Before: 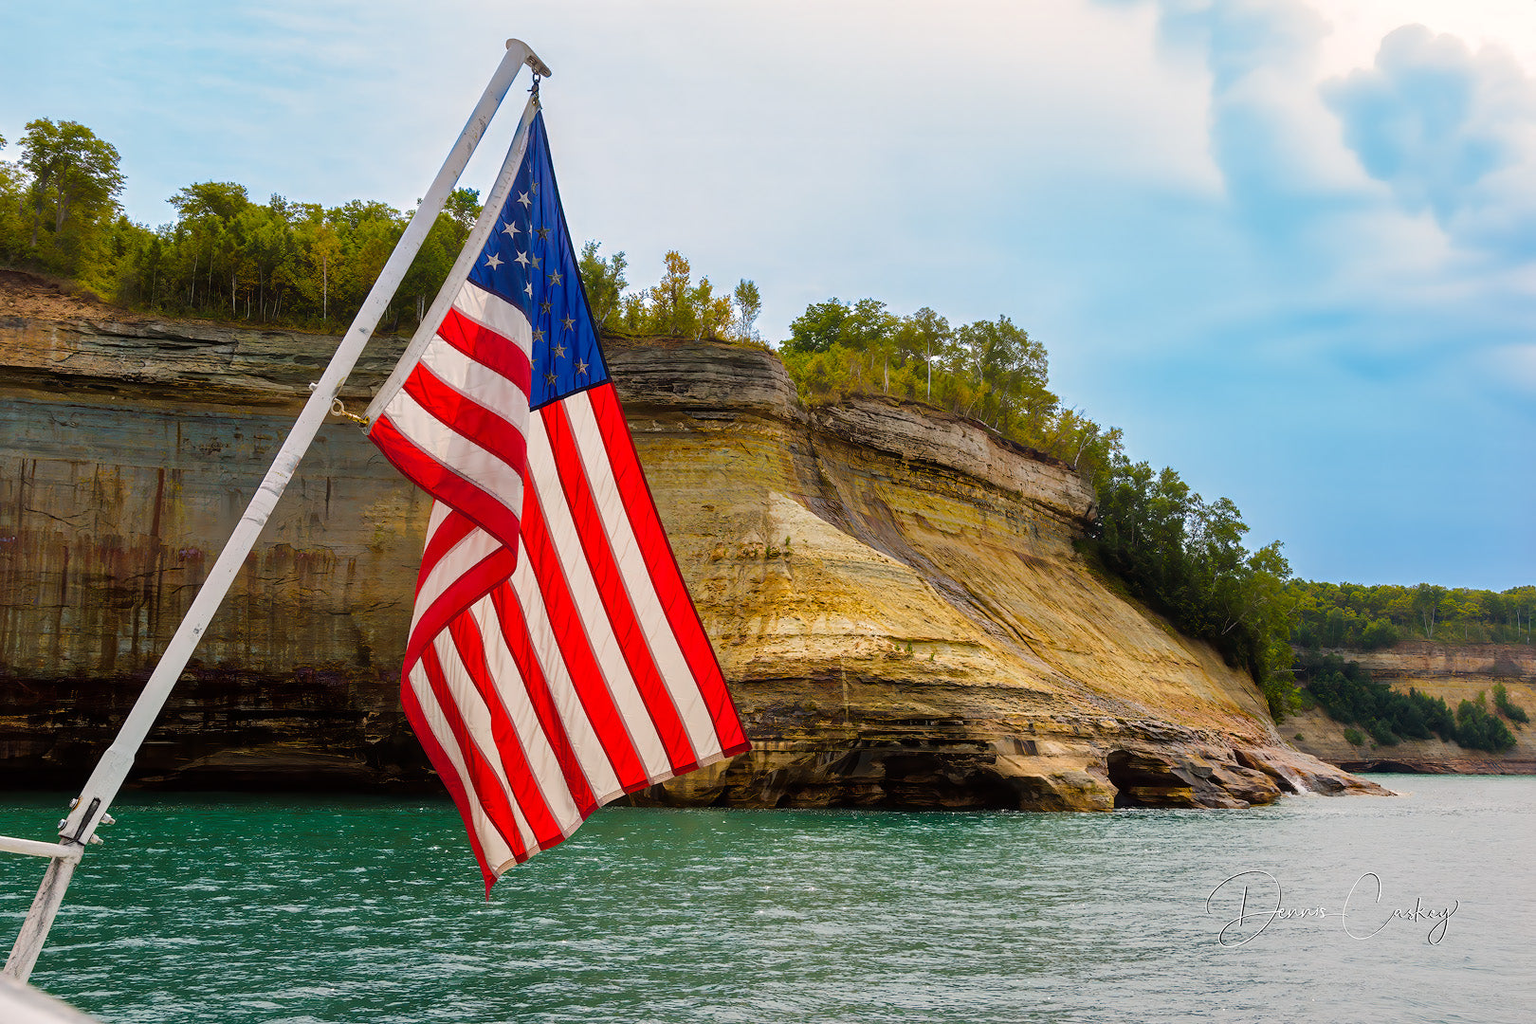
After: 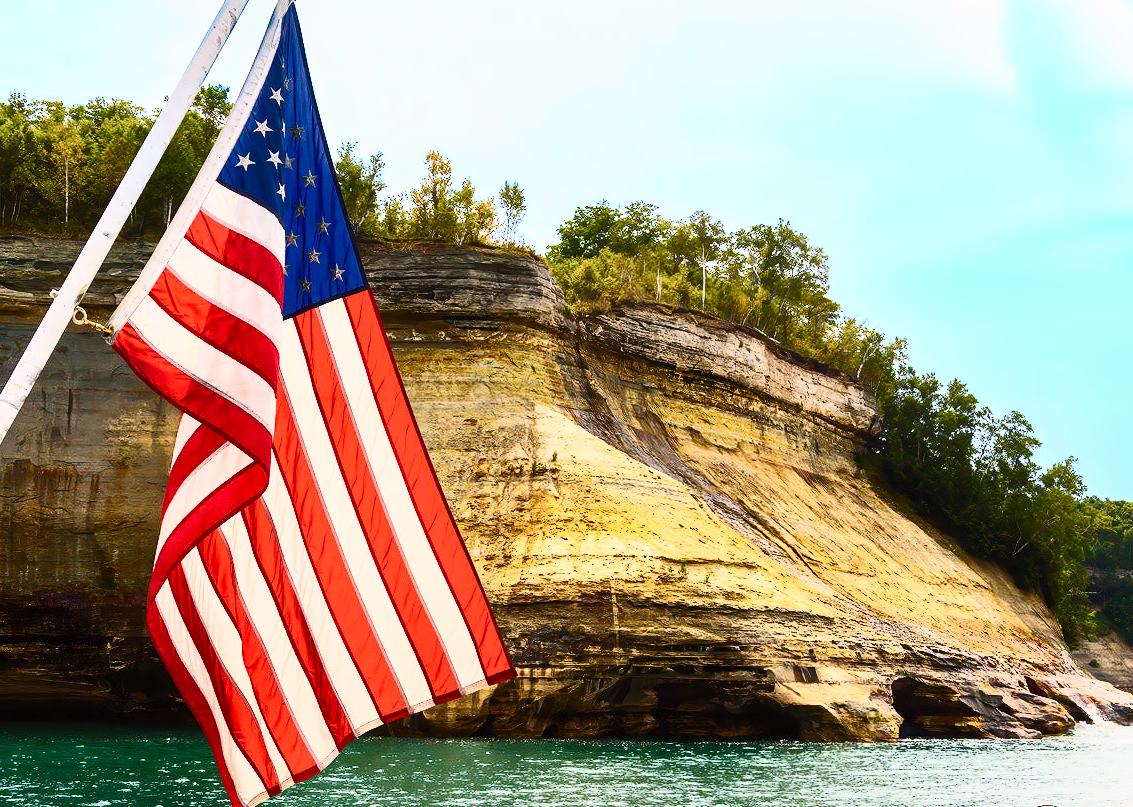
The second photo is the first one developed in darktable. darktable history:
tone equalizer: on, module defaults
crop and rotate: left 17.046%, top 10.659%, right 12.989%, bottom 14.553%
contrast brightness saturation: contrast 0.62, brightness 0.34, saturation 0.14
